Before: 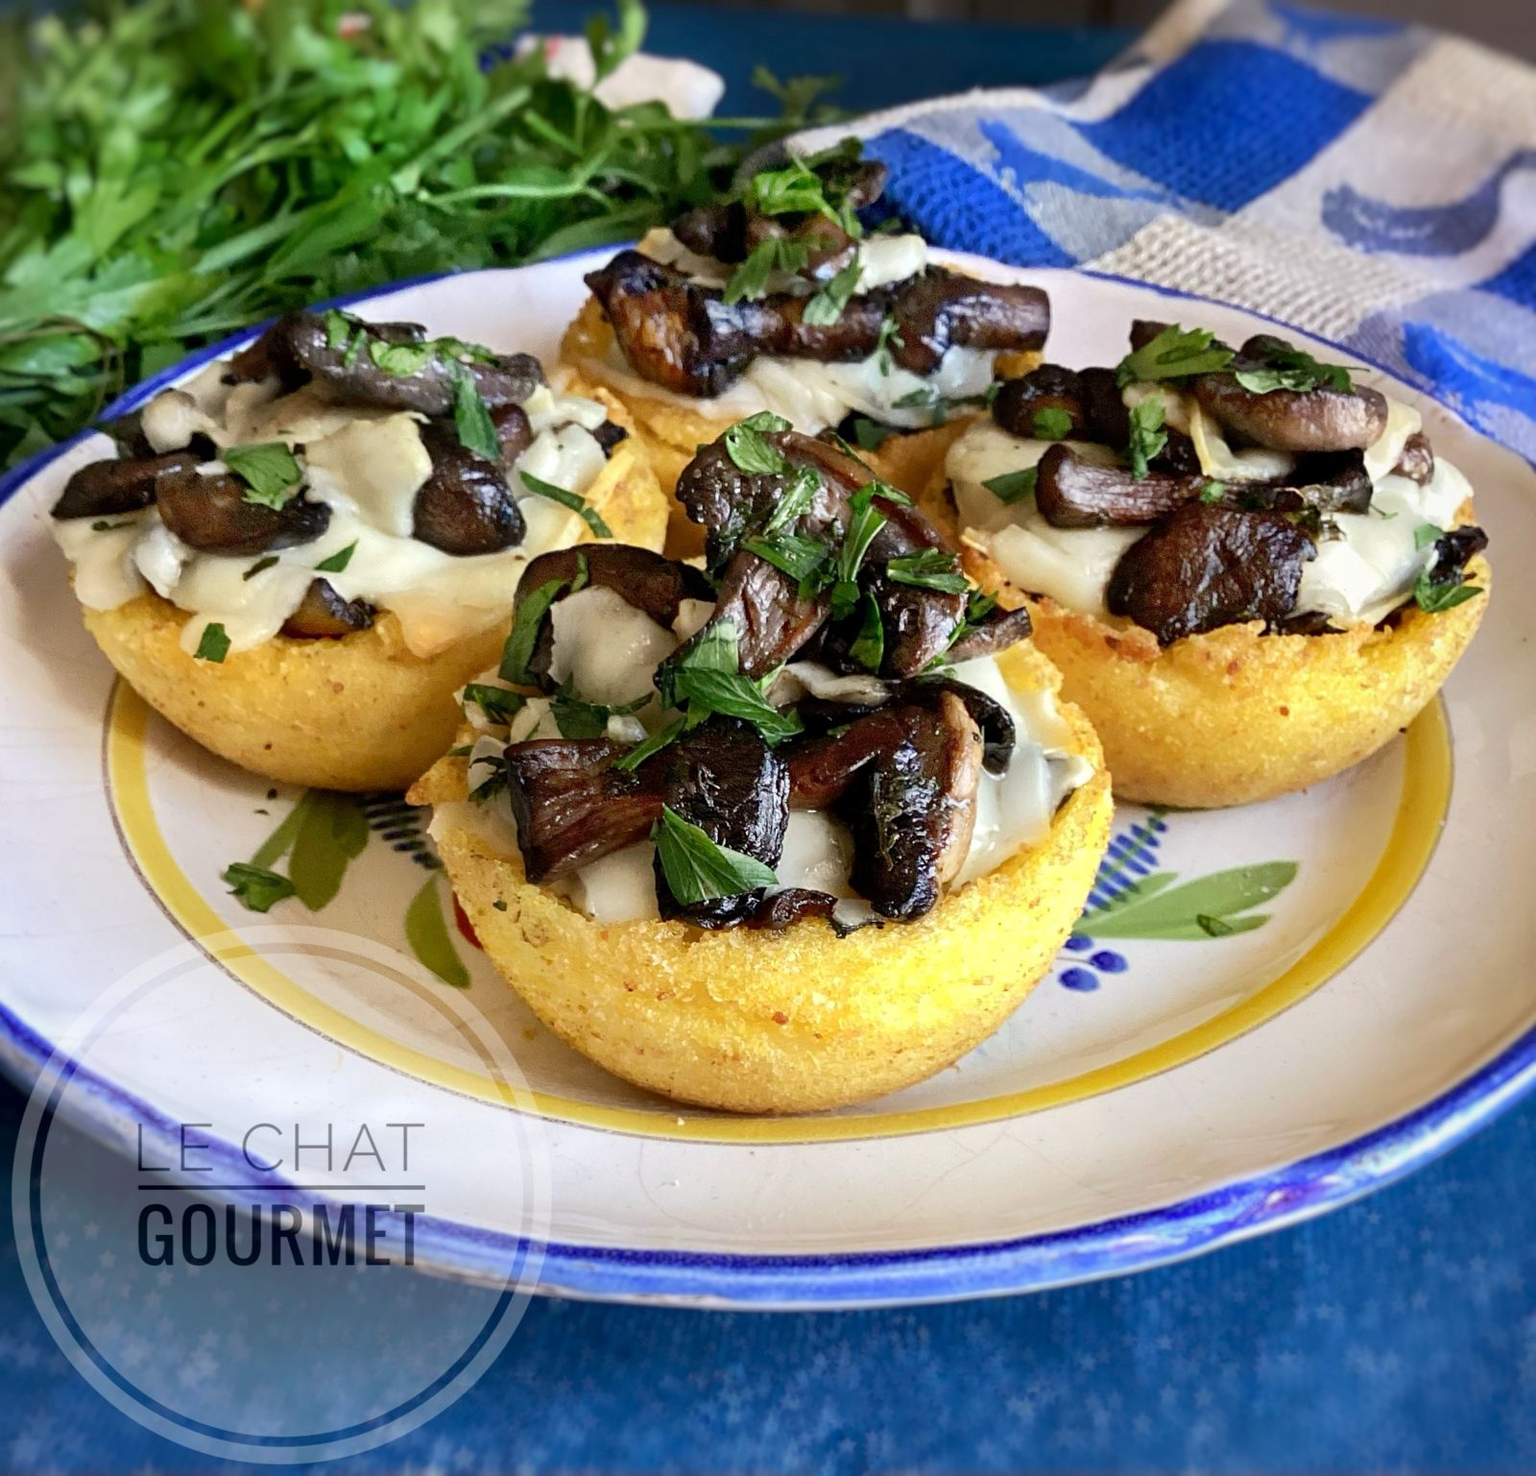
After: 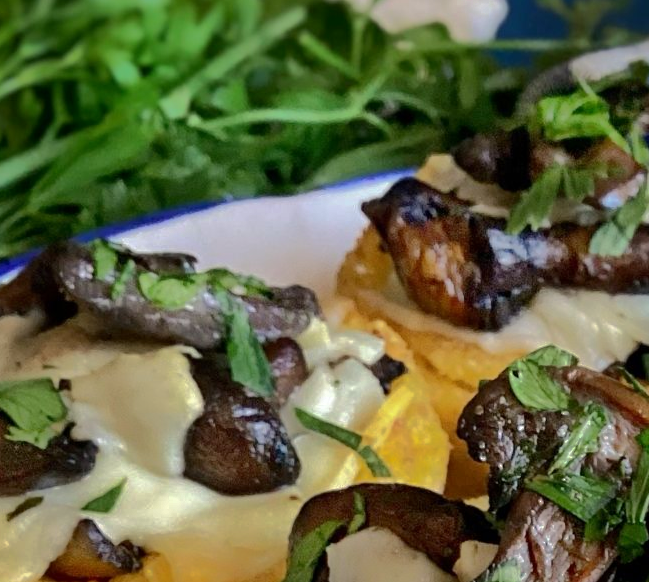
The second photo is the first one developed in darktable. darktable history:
shadows and highlights: shadows -19.91, highlights -73.15
sharpen: radius 2.883, amount 0.868, threshold 47.523
crop: left 15.452%, top 5.459%, right 43.956%, bottom 56.62%
